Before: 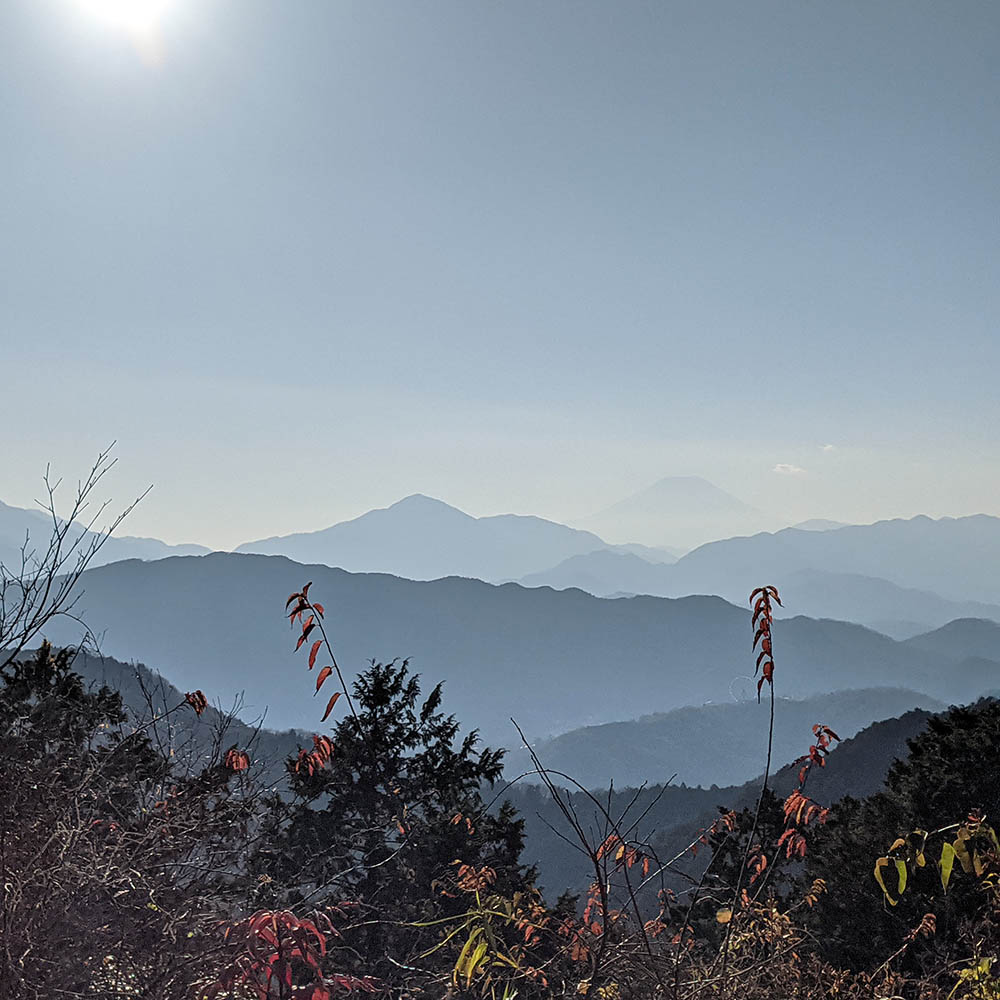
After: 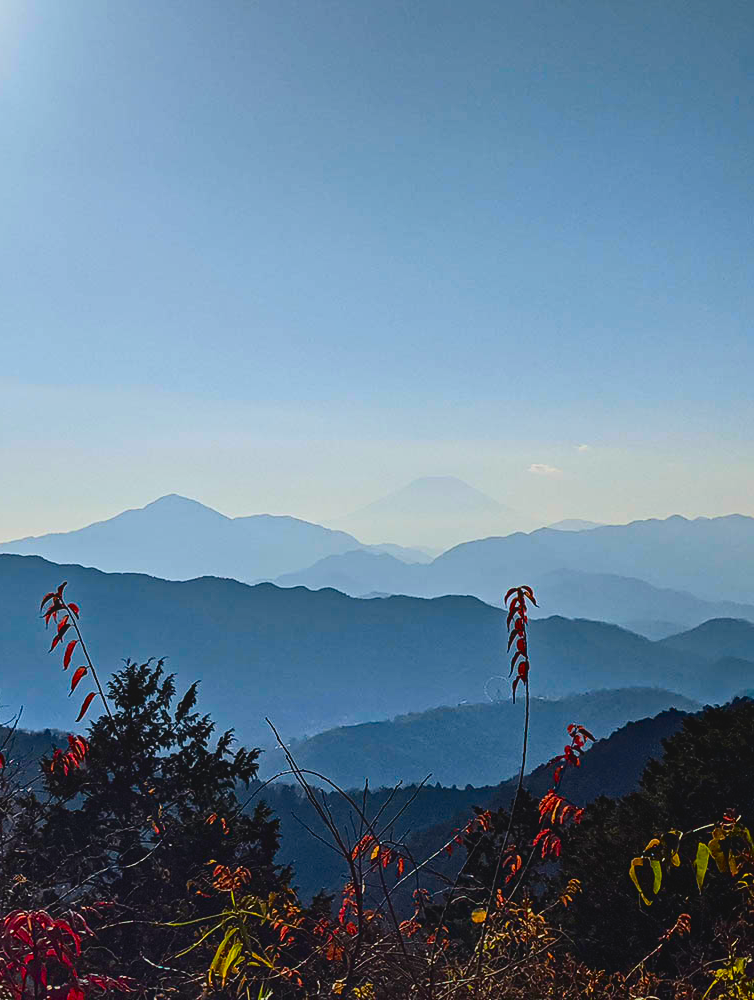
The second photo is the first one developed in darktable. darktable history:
contrast brightness saturation: contrast 0.21, brightness -0.11, saturation 0.21
haze removal: compatibility mode true, adaptive false
crop and rotate: left 24.6%
exposure: exposure 0.014 EV, compensate highlight preservation false
local contrast: highlights 68%, shadows 68%, detail 82%, midtone range 0.325
color balance rgb: linear chroma grading › global chroma 15%, perceptual saturation grading › global saturation 30%
